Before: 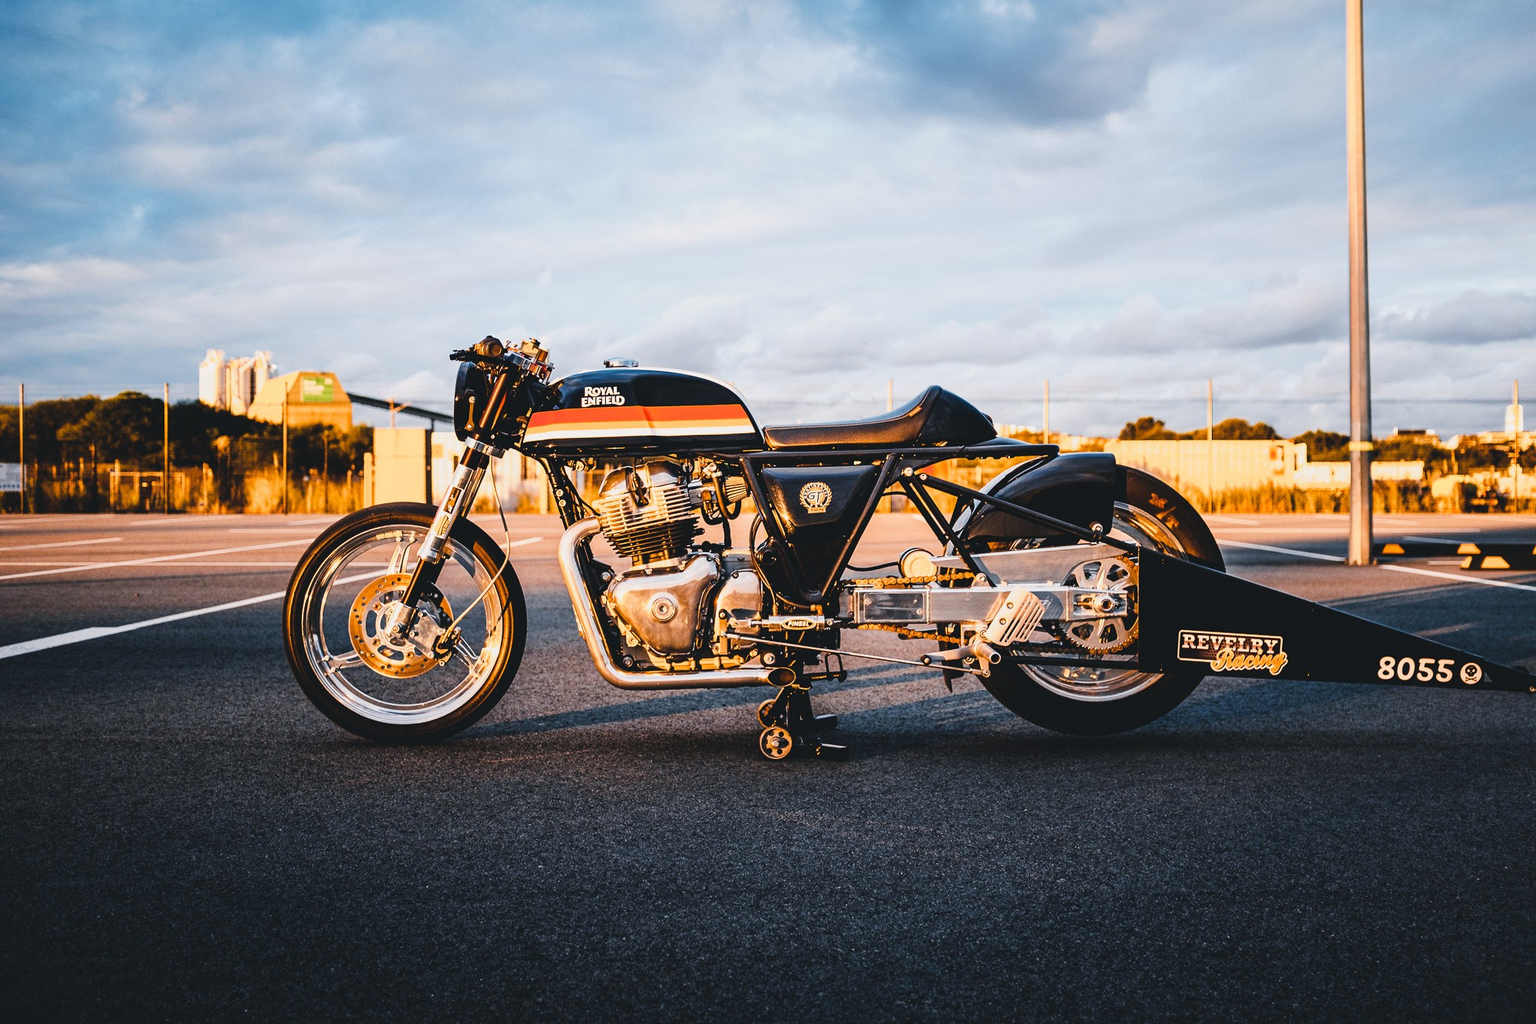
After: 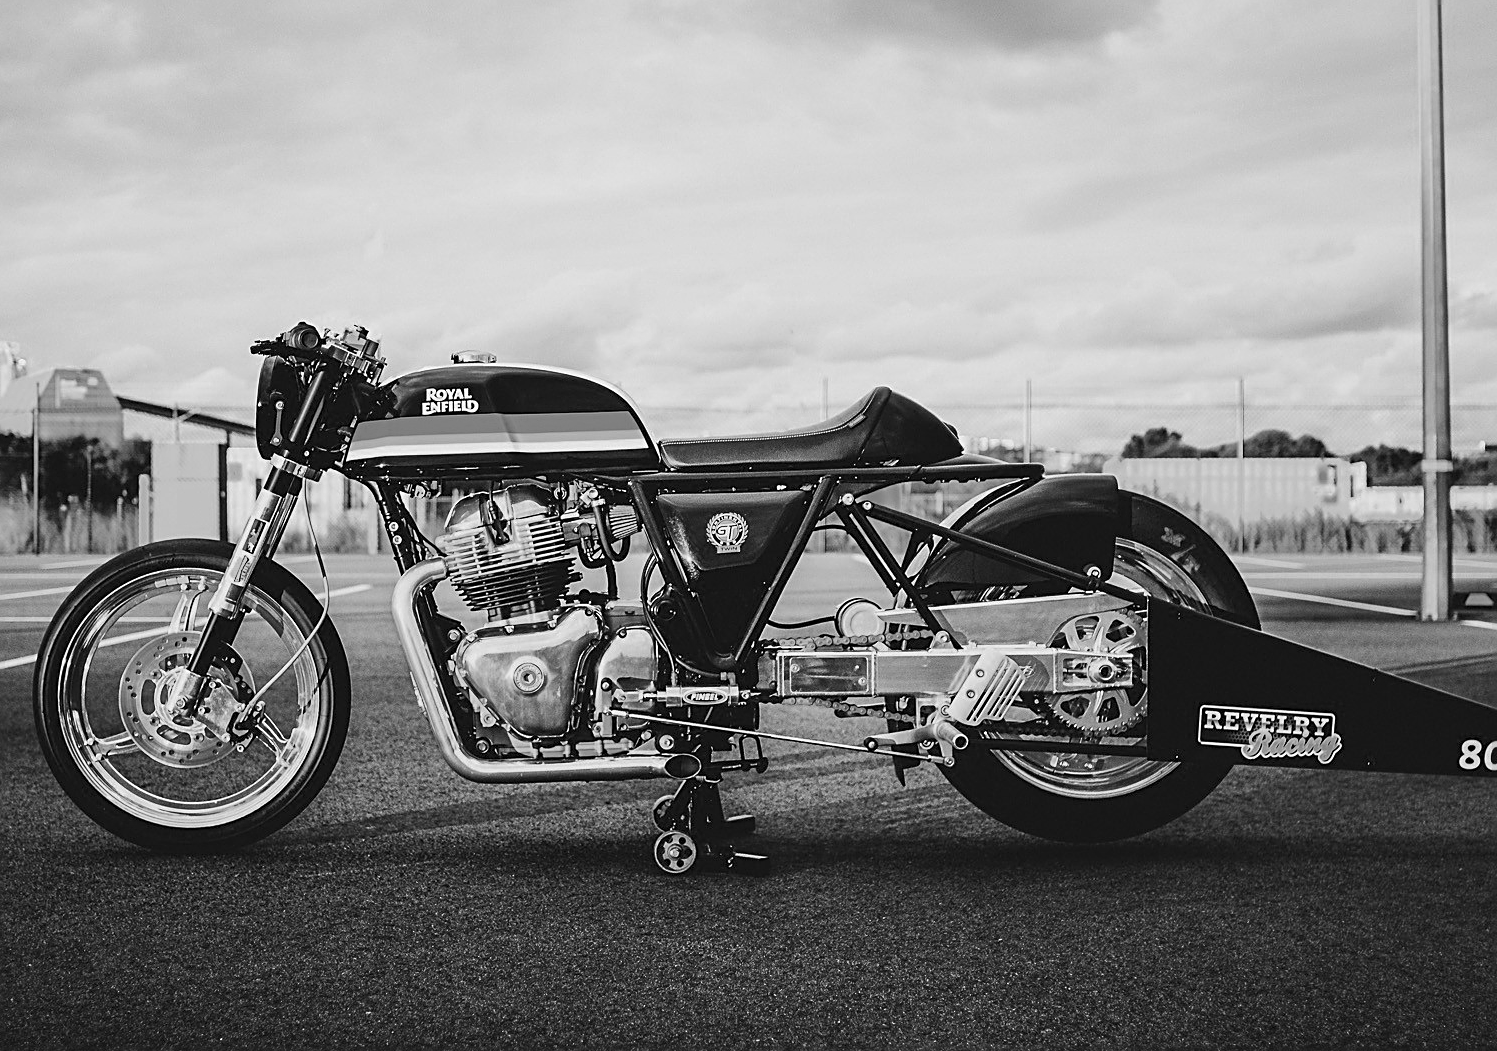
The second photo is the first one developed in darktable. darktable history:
color calibration: output gray [0.246, 0.254, 0.501, 0], gray › normalize channels true, illuminant same as pipeline (D50), adaptation XYZ, x 0.346, y 0.359, gamut compression 0
crop: left 16.768%, top 8.653%, right 8.362%, bottom 12.485%
sharpen: on, module defaults
